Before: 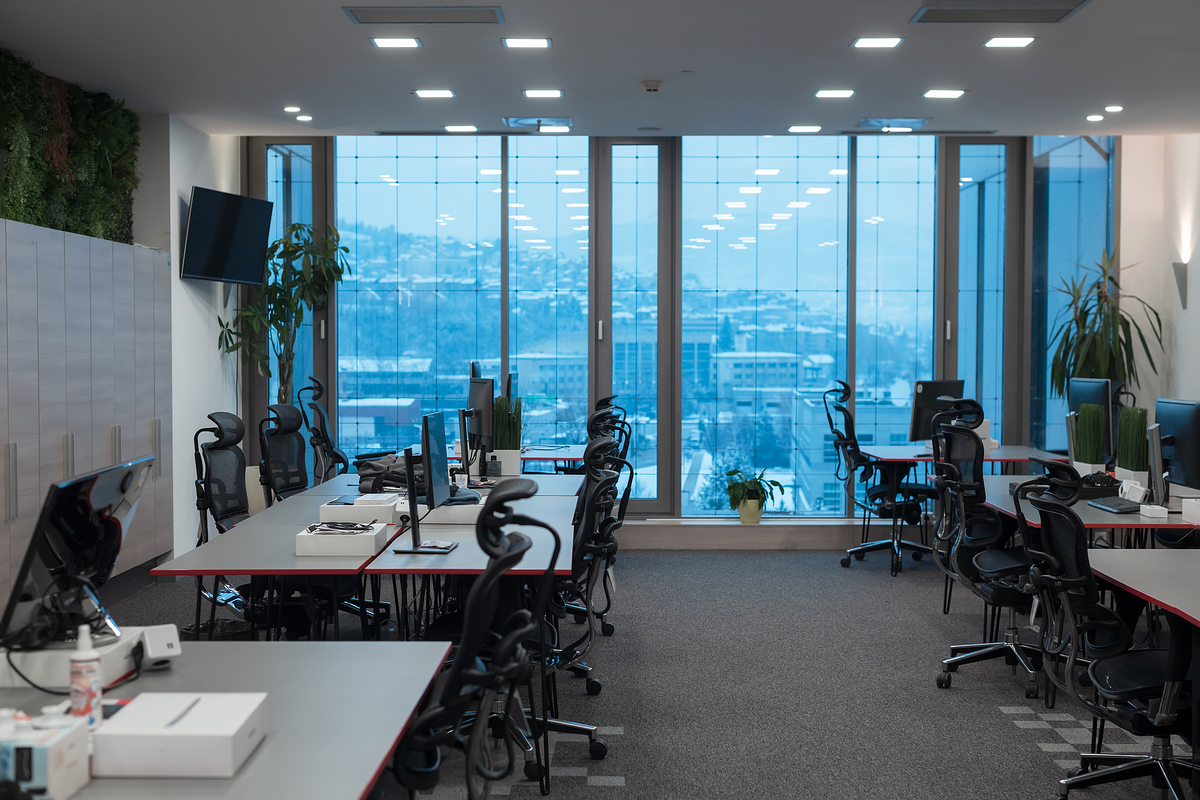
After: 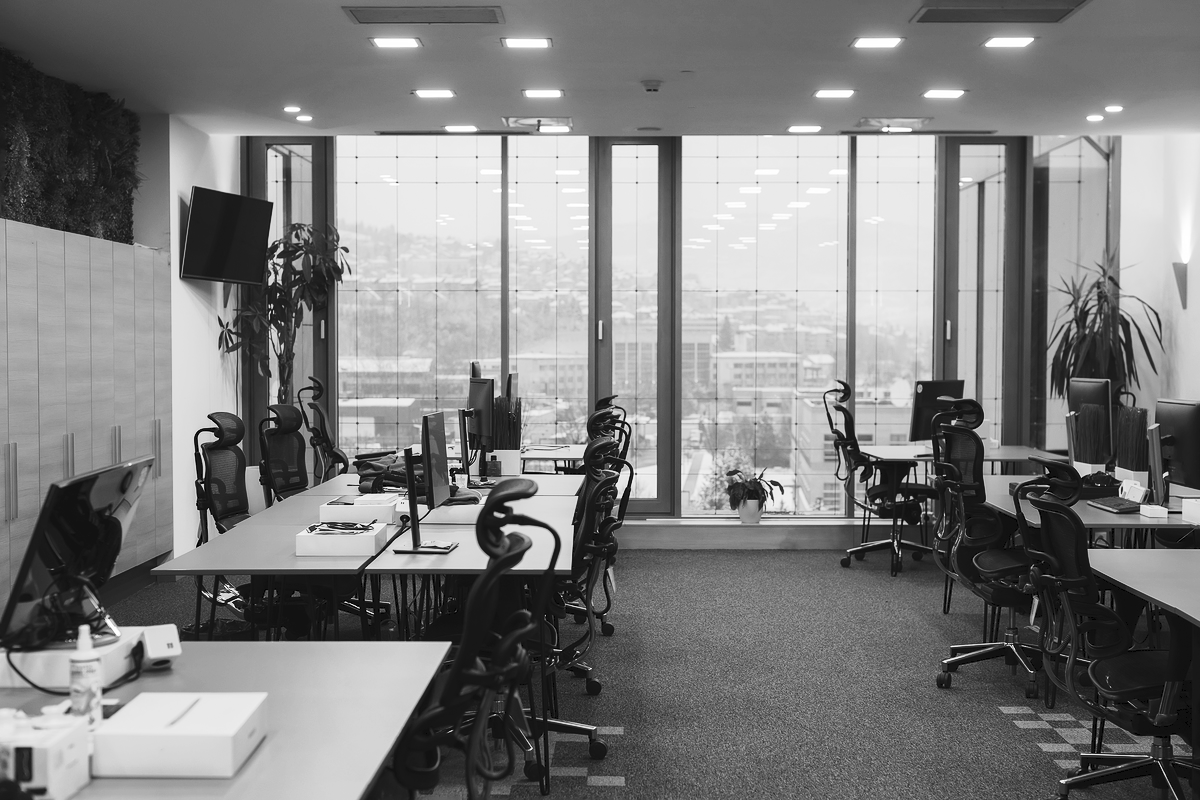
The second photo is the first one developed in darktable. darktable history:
tone curve: curves: ch0 [(0, 0) (0.003, 0.045) (0.011, 0.054) (0.025, 0.069) (0.044, 0.083) (0.069, 0.101) (0.1, 0.119) (0.136, 0.146) (0.177, 0.177) (0.224, 0.221) (0.277, 0.277) (0.335, 0.362) (0.399, 0.452) (0.468, 0.571) (0.543, 0.666) (0.623, 0.758) (0.709, 0.853) (0.801, 0.896) (0.898, 0.945) (1, 1)], preserve colors none
monochrome: on, module defaults
